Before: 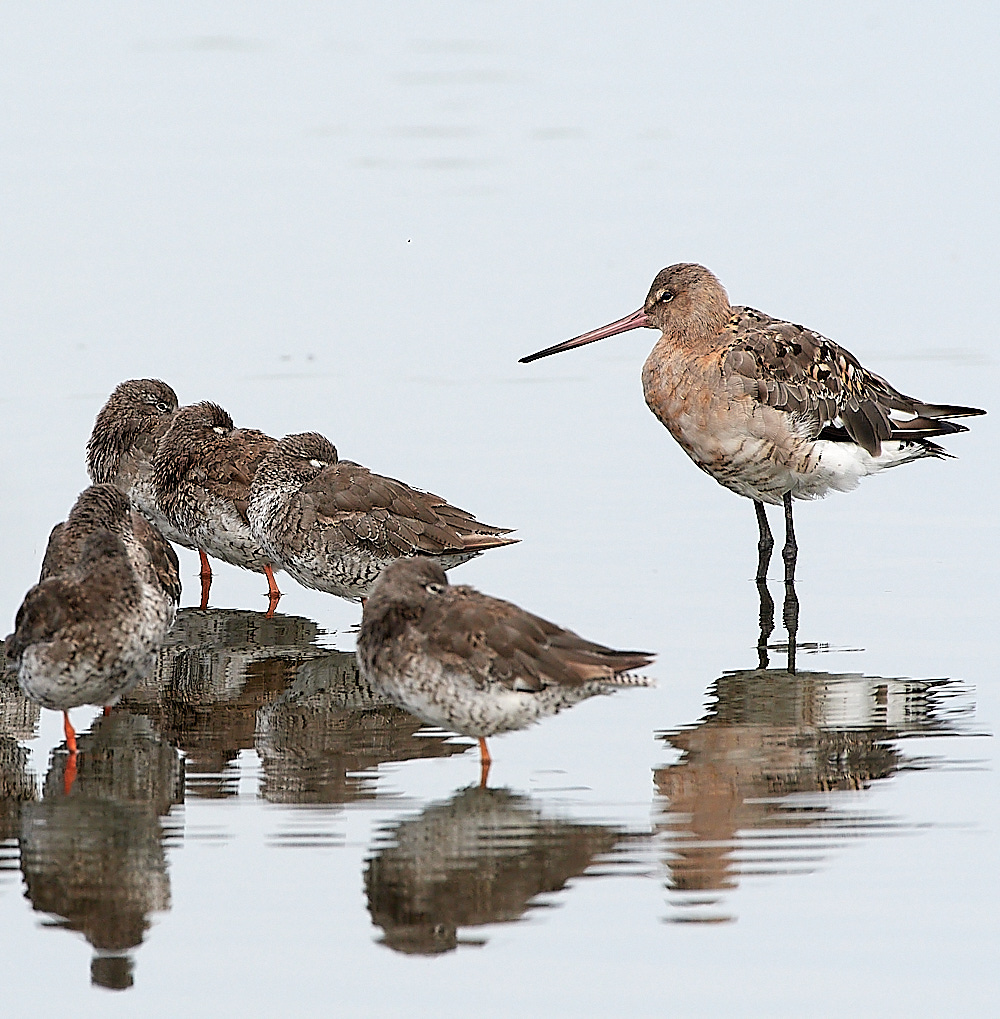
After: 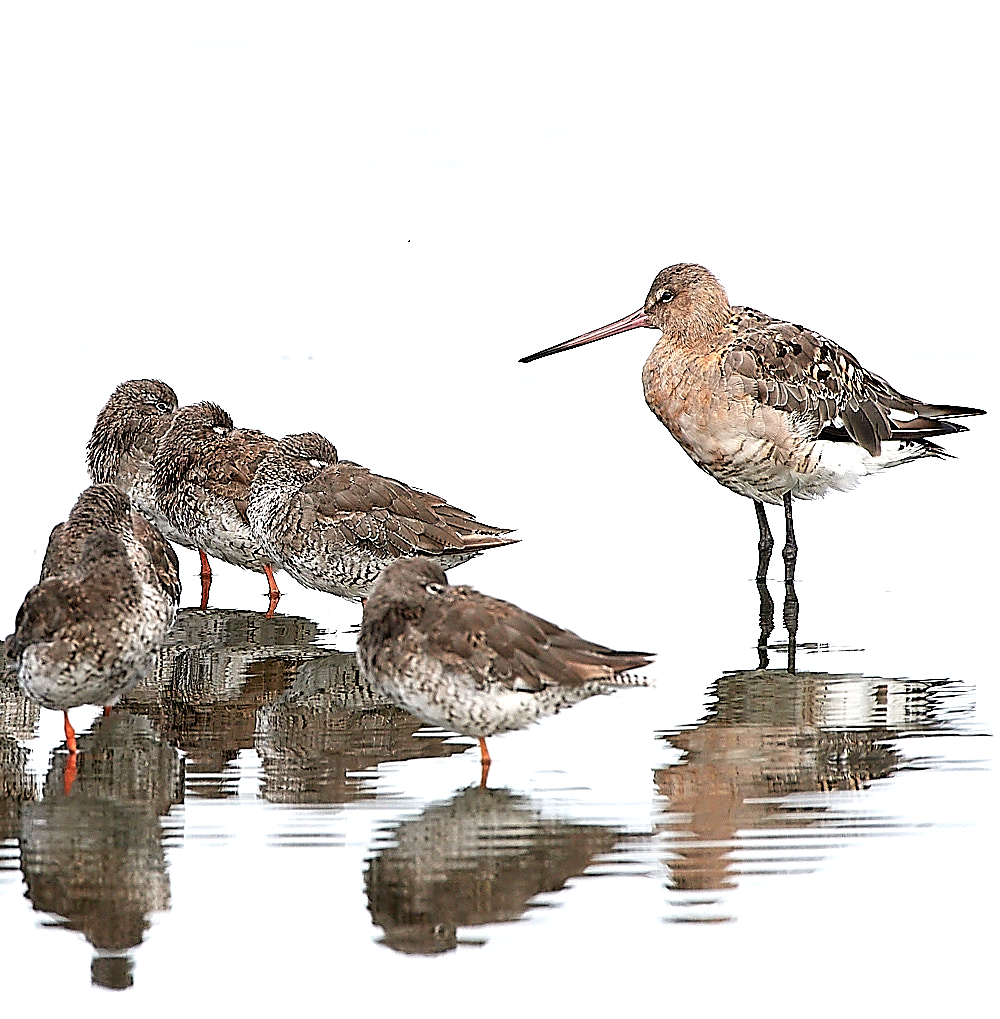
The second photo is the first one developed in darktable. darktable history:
exposure: exposure 0.498 EV, compensate highlight preservation false
sharpen: on, module defaults
